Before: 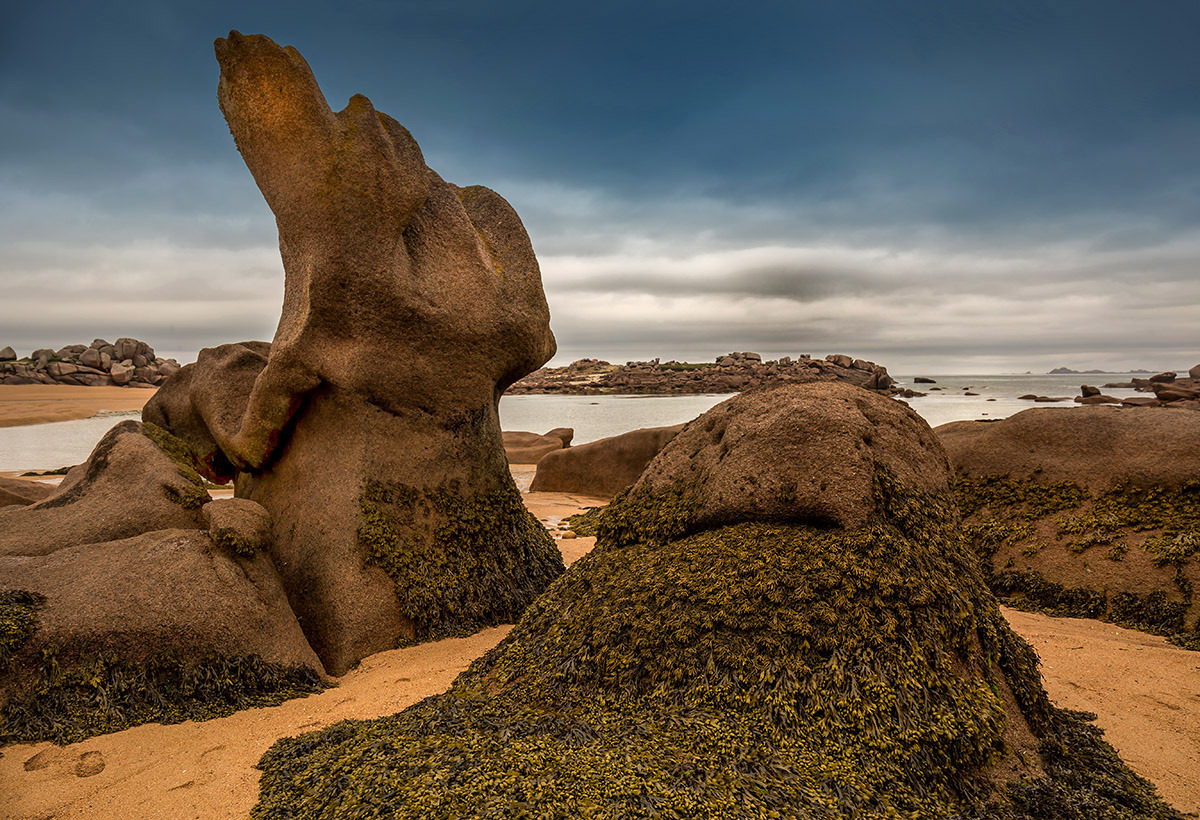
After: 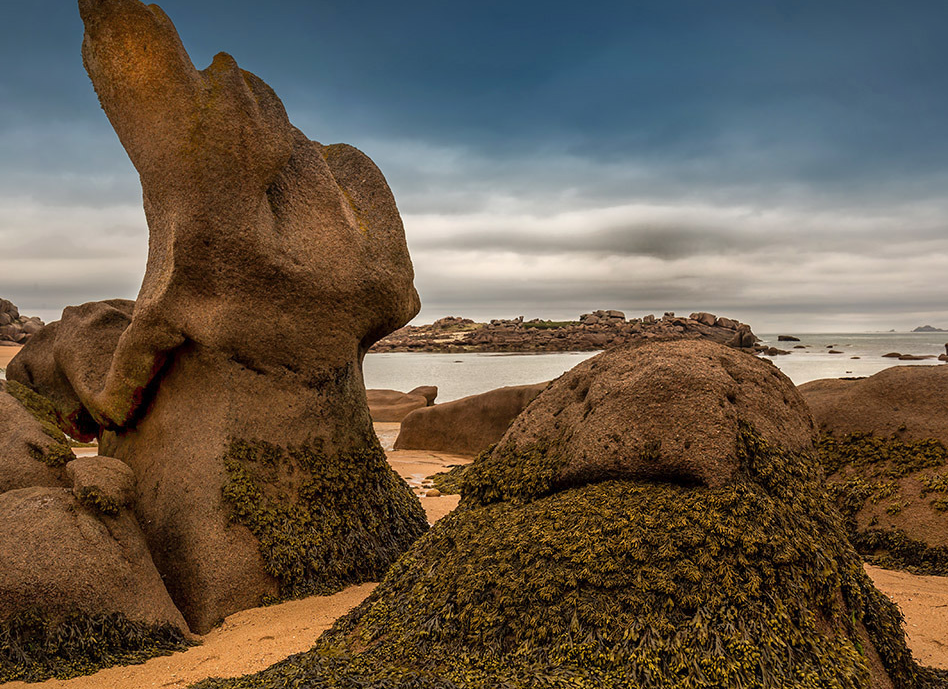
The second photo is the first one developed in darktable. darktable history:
crop: left 11.338%, top 5.228%, right 9.594%, bottom 10.729%
shadows and highlights: shadows 25.68, highlights -23.26, highlights color adjustment 32.3%
